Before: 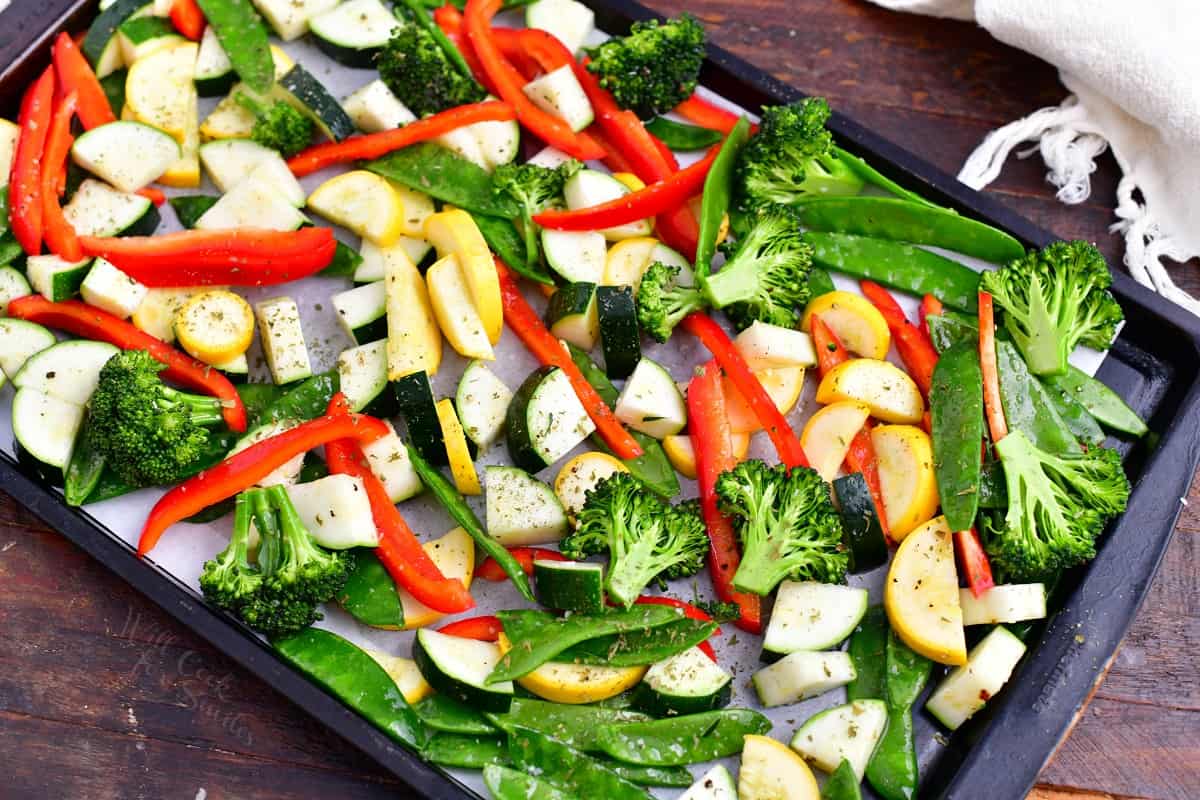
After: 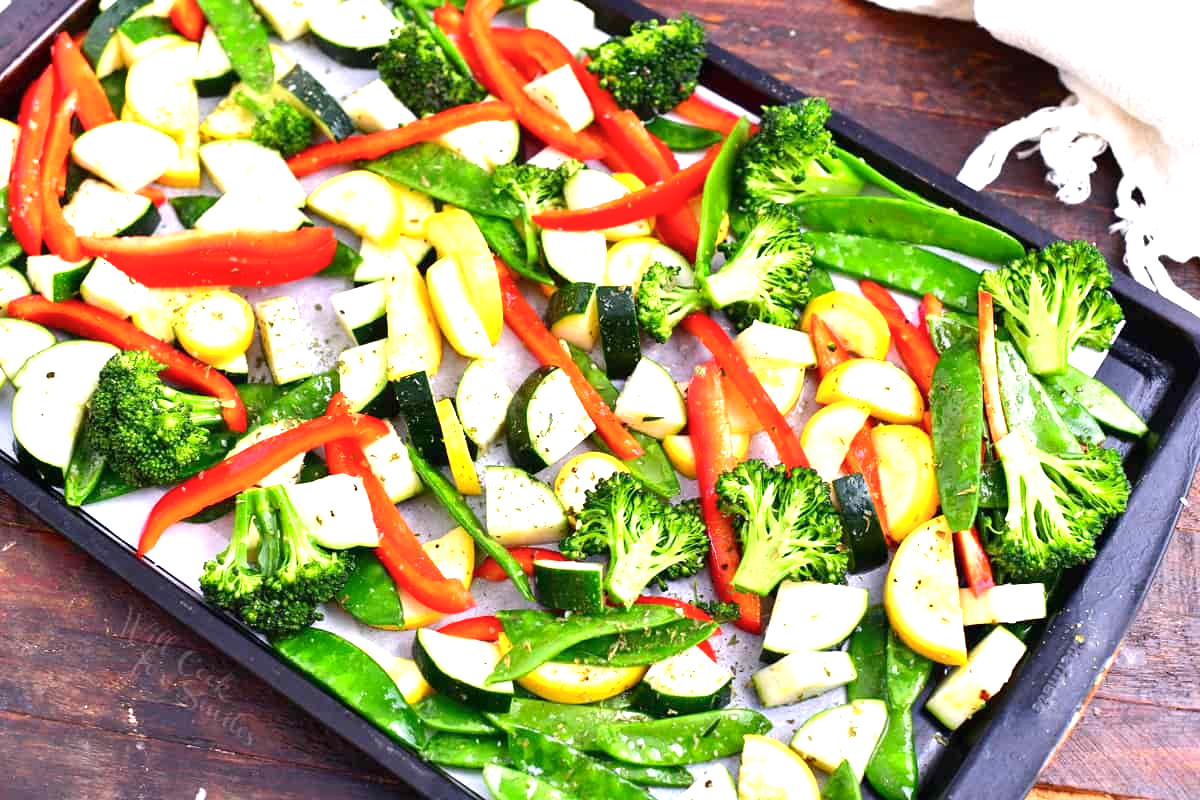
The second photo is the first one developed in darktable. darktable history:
exposure: black level correction 0, exposure 1.096 EV, compensate highlight preservation false
color balance rgb: perceptual saturation grading › global saturation 0.345%, global vibrance 11.252%
